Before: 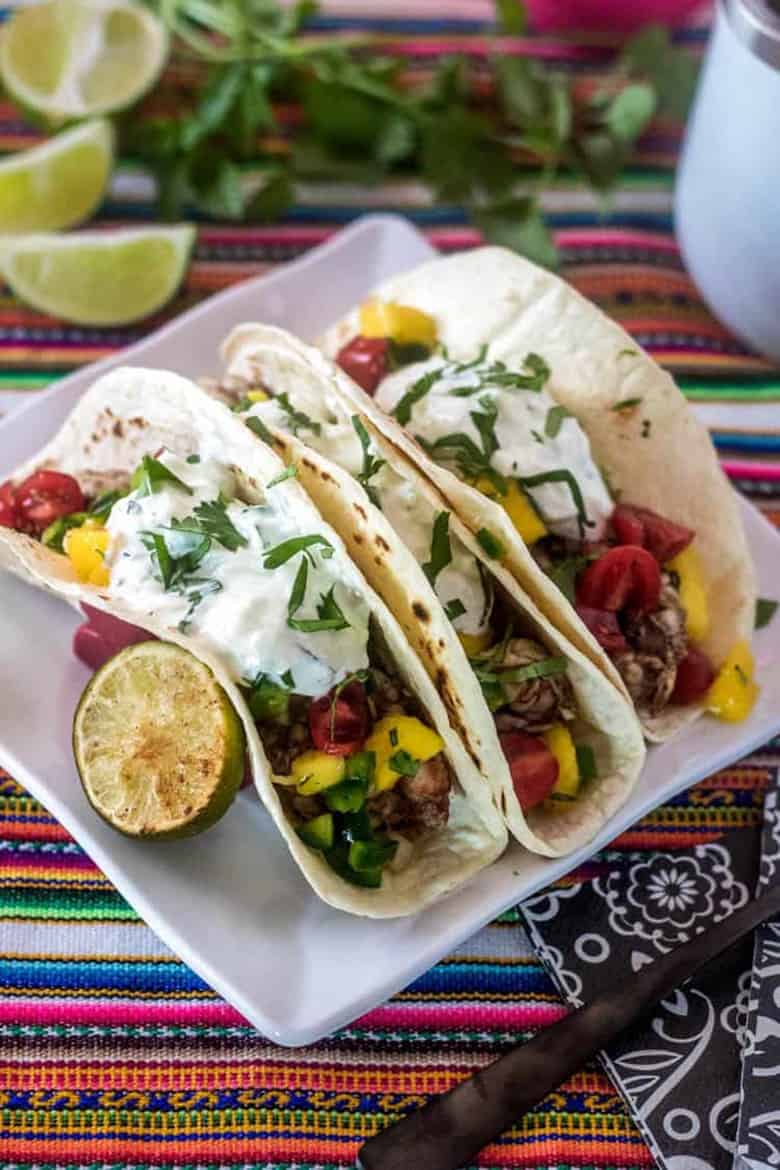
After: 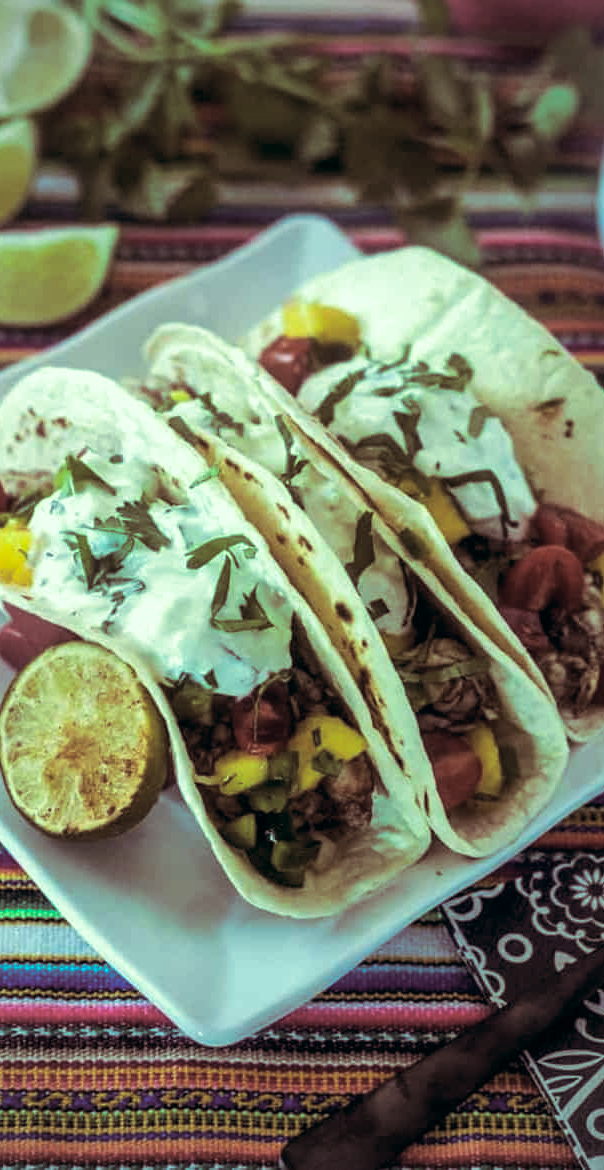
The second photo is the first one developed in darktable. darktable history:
crop: left 9.88%, right 12.664%
split-toning: on, module defaults
vignetting: fall-off radius 60.65%
color correction: highlights a* -20.08, highlights b* 9.8, shadows a* -20.4, shadows b* -10.76
contrast brightness saturation: saturation -0.05
